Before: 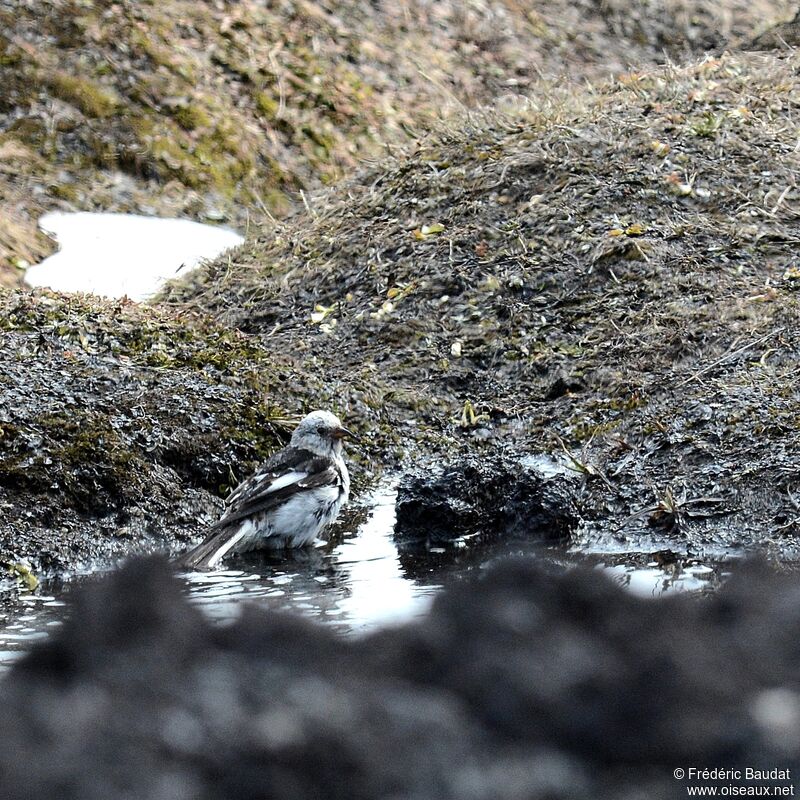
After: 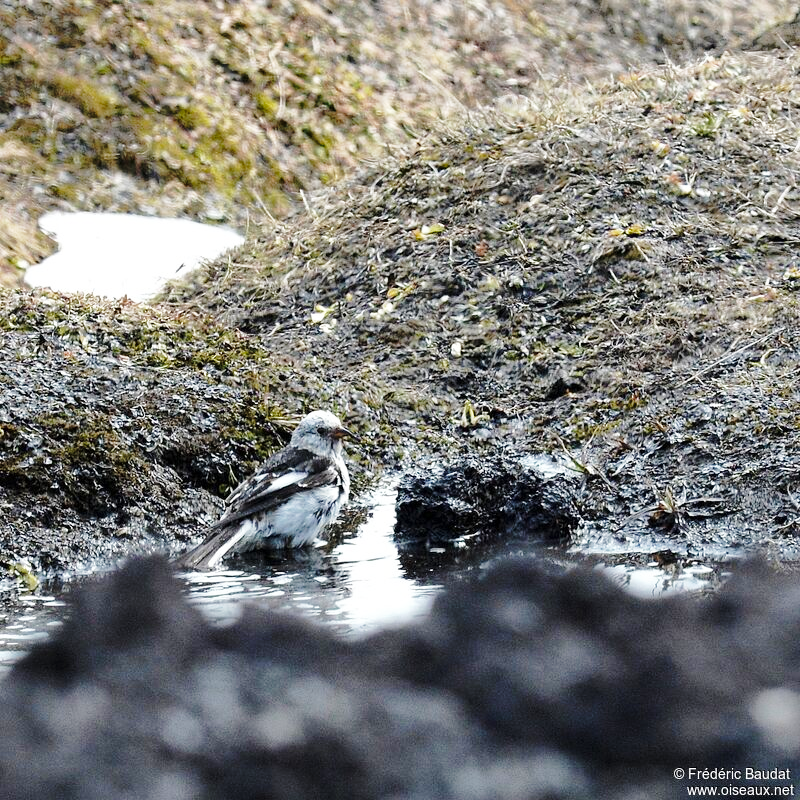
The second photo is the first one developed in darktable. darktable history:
shadows and highlights: shadows 39.38, highlights -59.79
base curve: curves: ch0 [(0, 0) (0.028, 0.03) (0.121, 0.232) (0.46, 0.748) (0.859, 0.968) (1, 1)], preserve colors none
